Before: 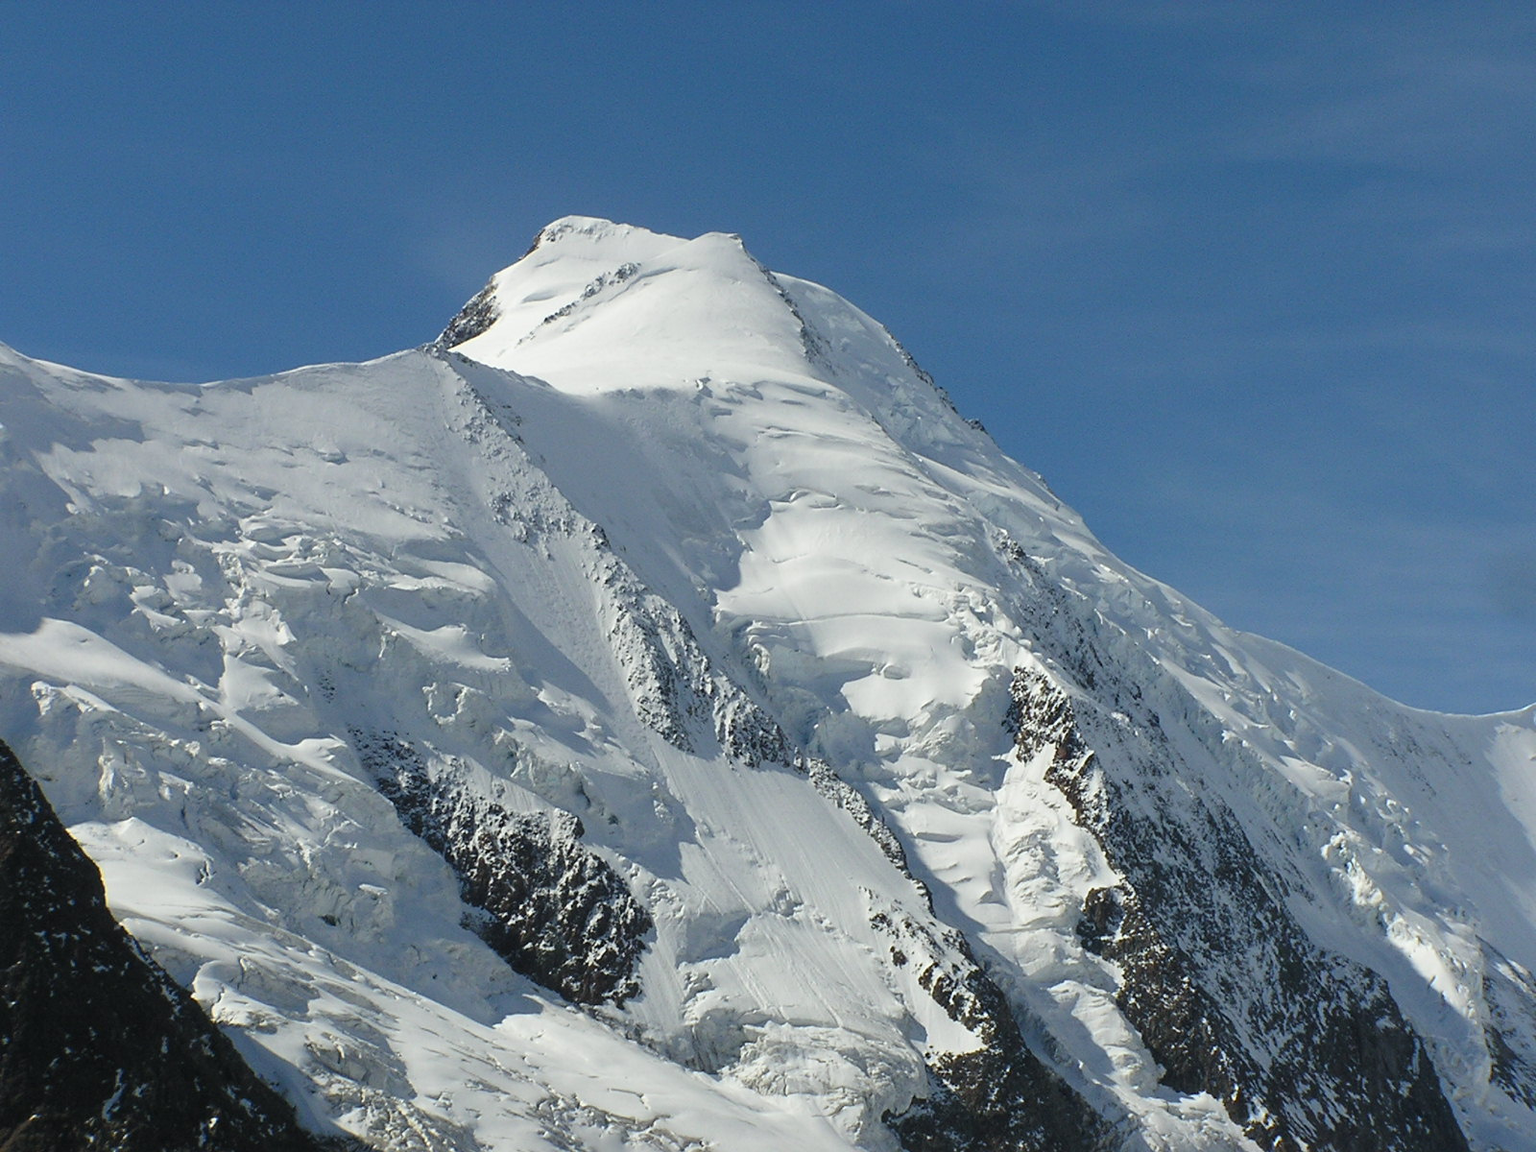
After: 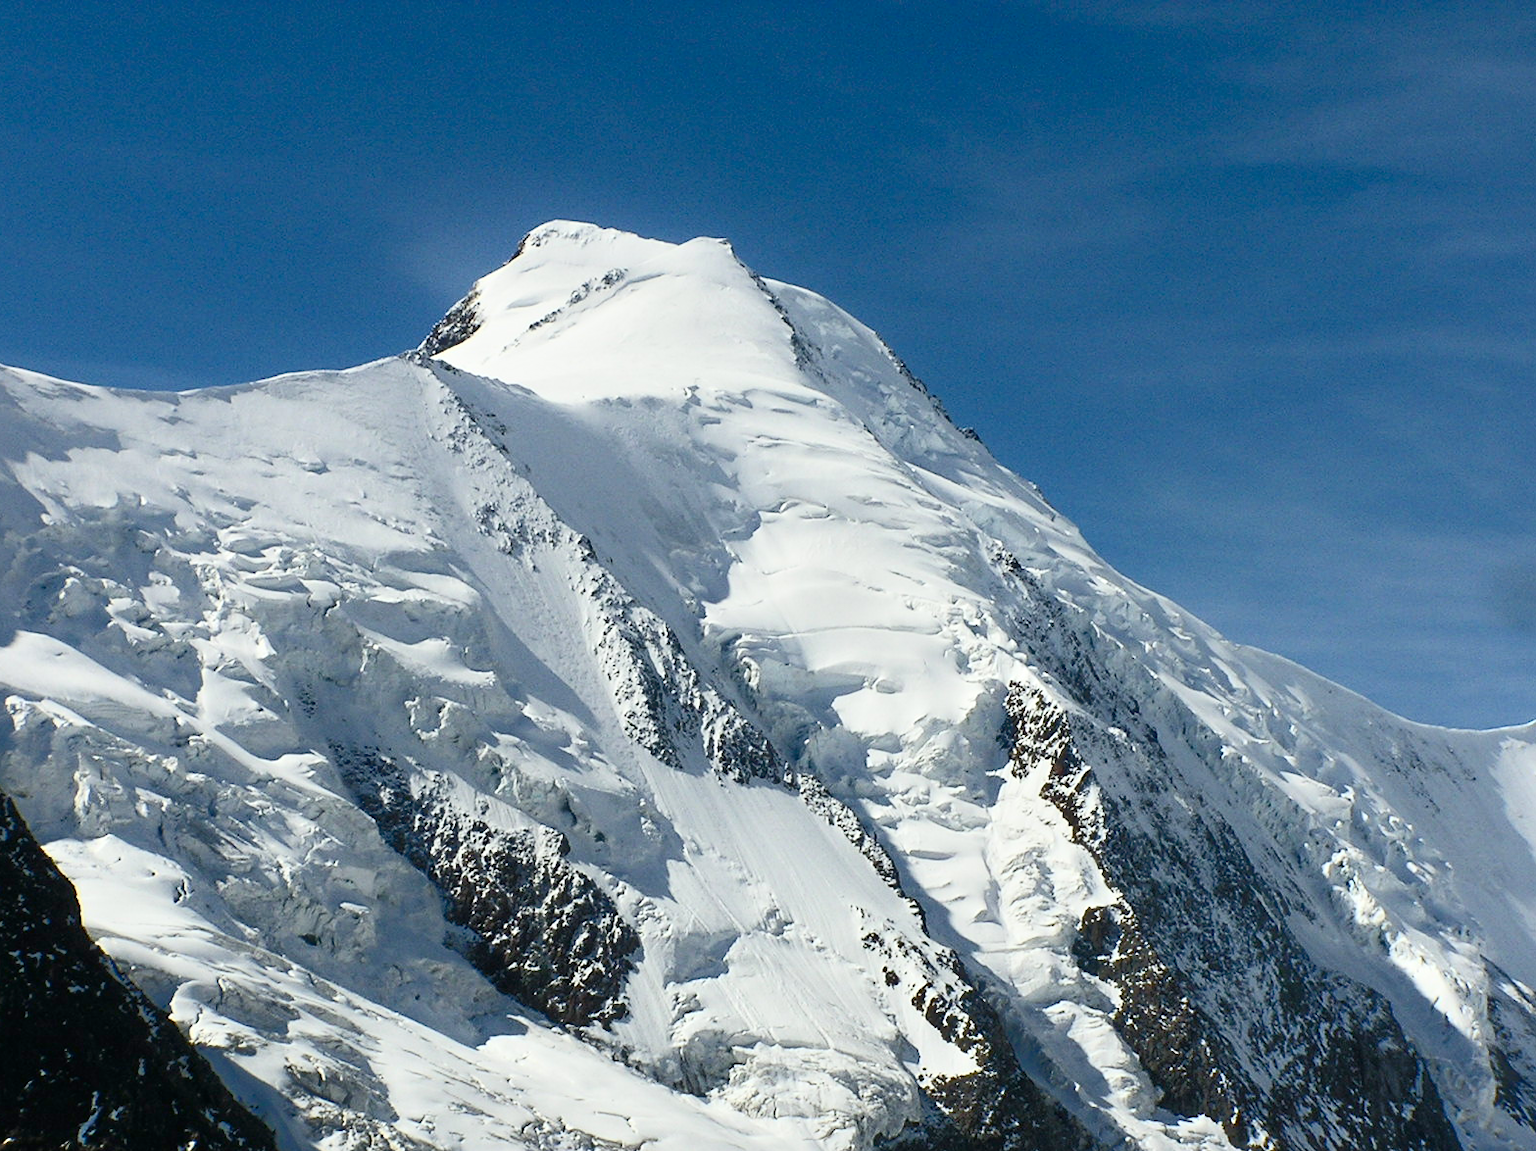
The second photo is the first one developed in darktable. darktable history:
crop: left 1.743%, right 0.268%, bottom 2.011%
contrast brightness saturation: contrast 0.28
color balance rgb: perceptual saturation grading › global saturation 20%, perceptual saturation grading › highlights -25%, perceptual saturation grading › shadows 25%
tone equalizer: -8 EV -0.528 EV, -7 EV -0.319 EV, -6 EV -0.083 EV, -5 EV 0.413 EV, -4 EV 0.985 EV, -3 EV 0.791 EV, -2 EV -0.01 EV, -1 EV 0.14 EV, +0 EV -0.012 EV, smoothing 1
